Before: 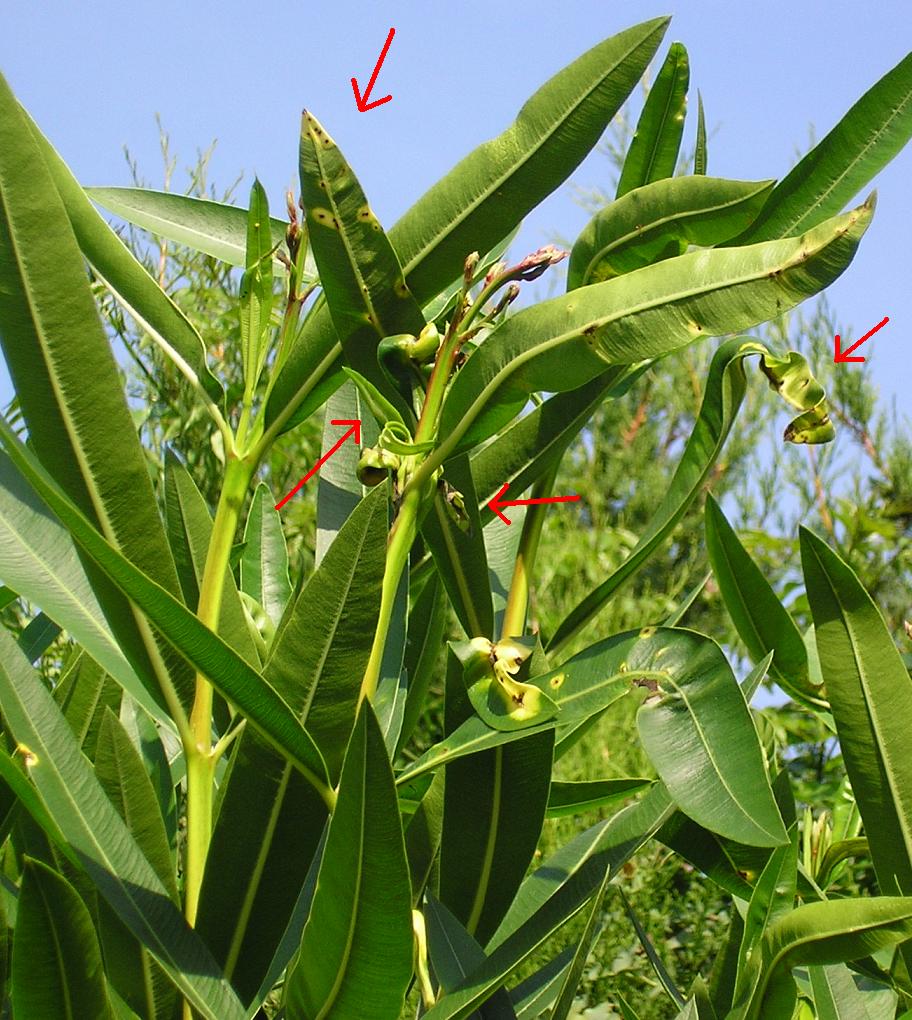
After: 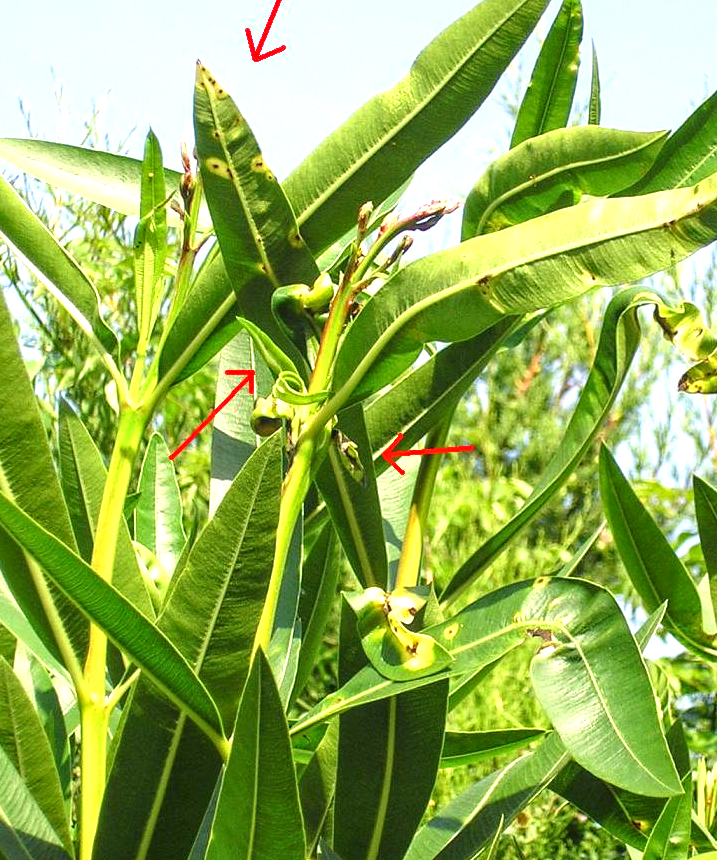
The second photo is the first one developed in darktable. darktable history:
exposure: black level correction 0.001, exposure 1.05 EV, compensate exposure bias true, compensate highlight preservation false
local contrast: on, module defaults
crop: left 11.699%, top 4.978%, right 9.598%, bottom 10.633%
